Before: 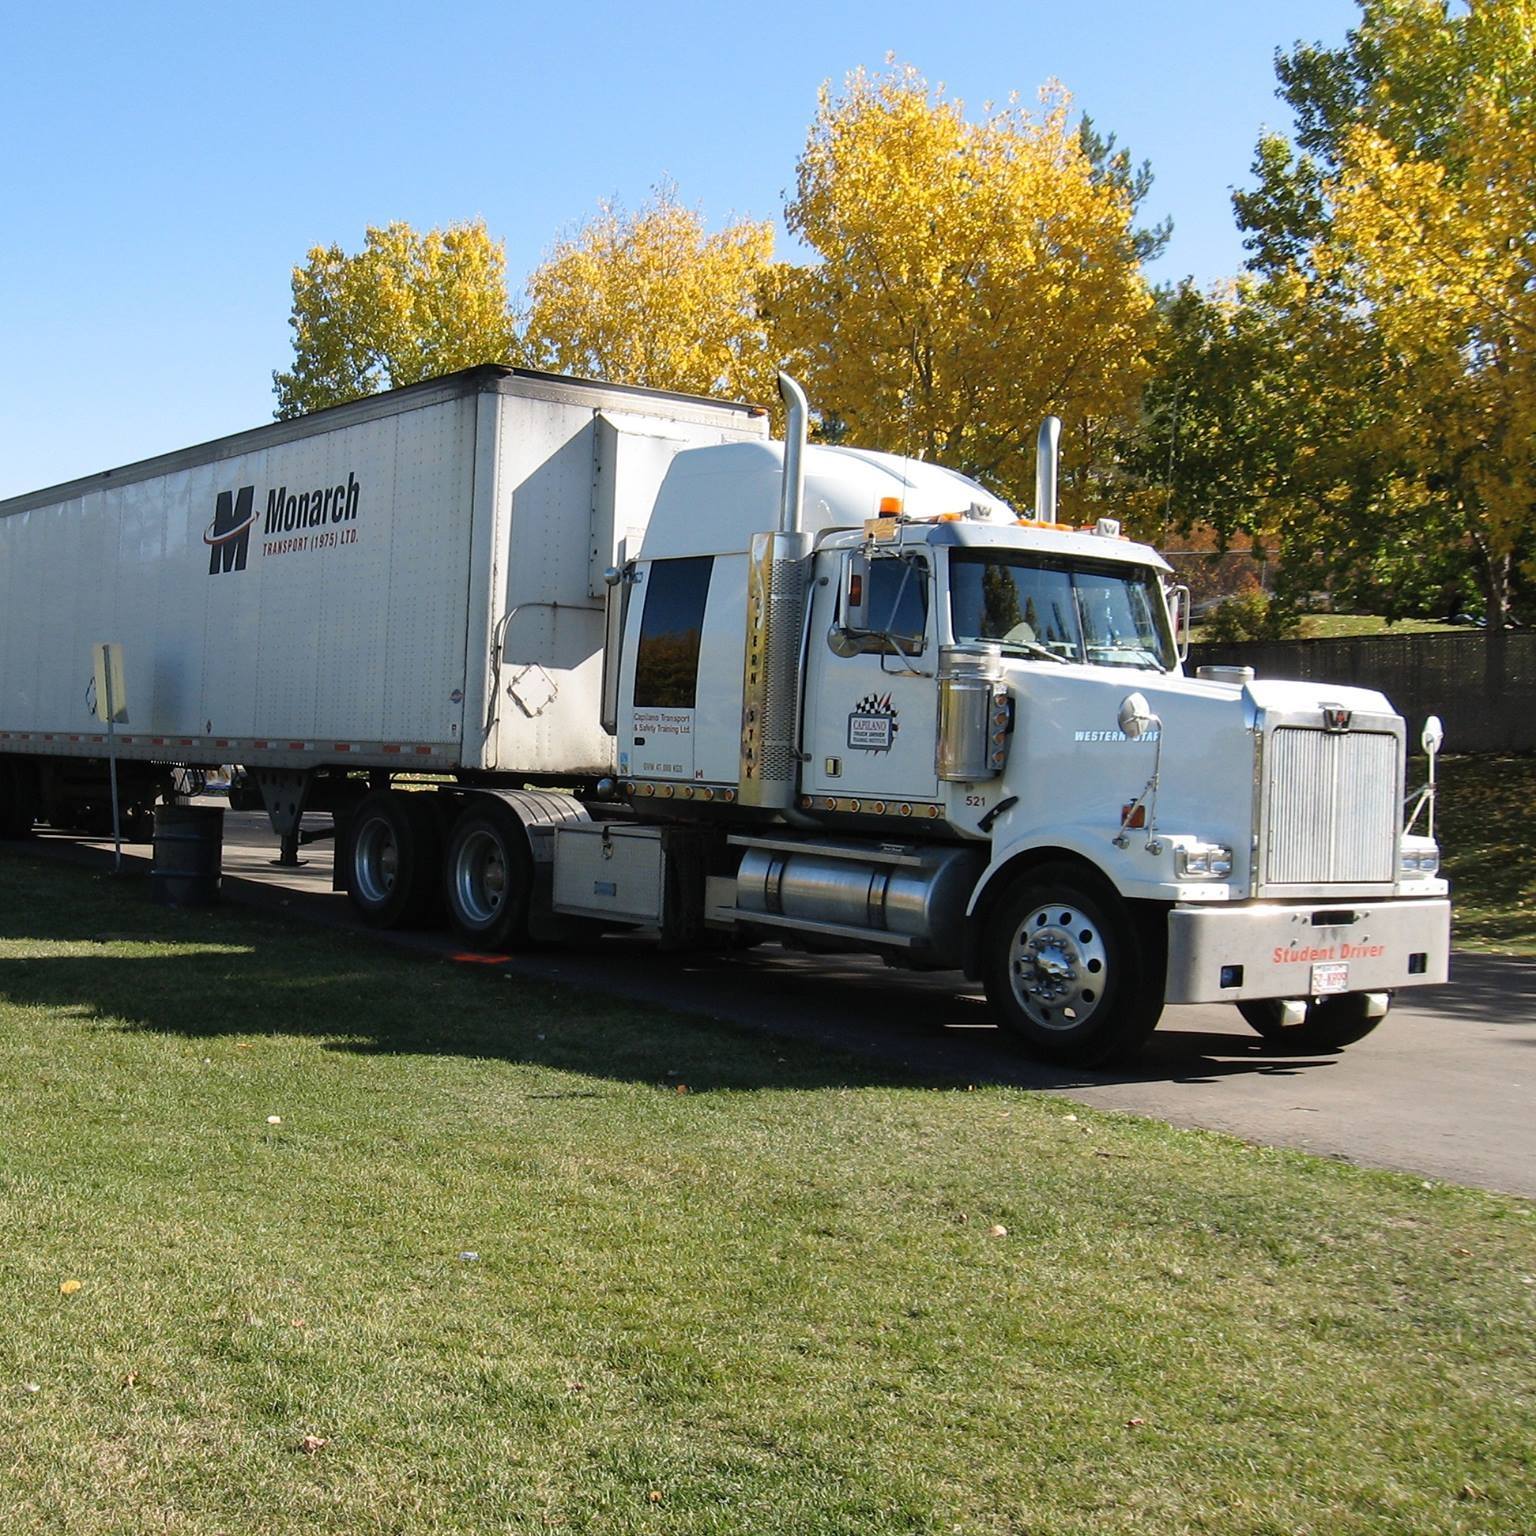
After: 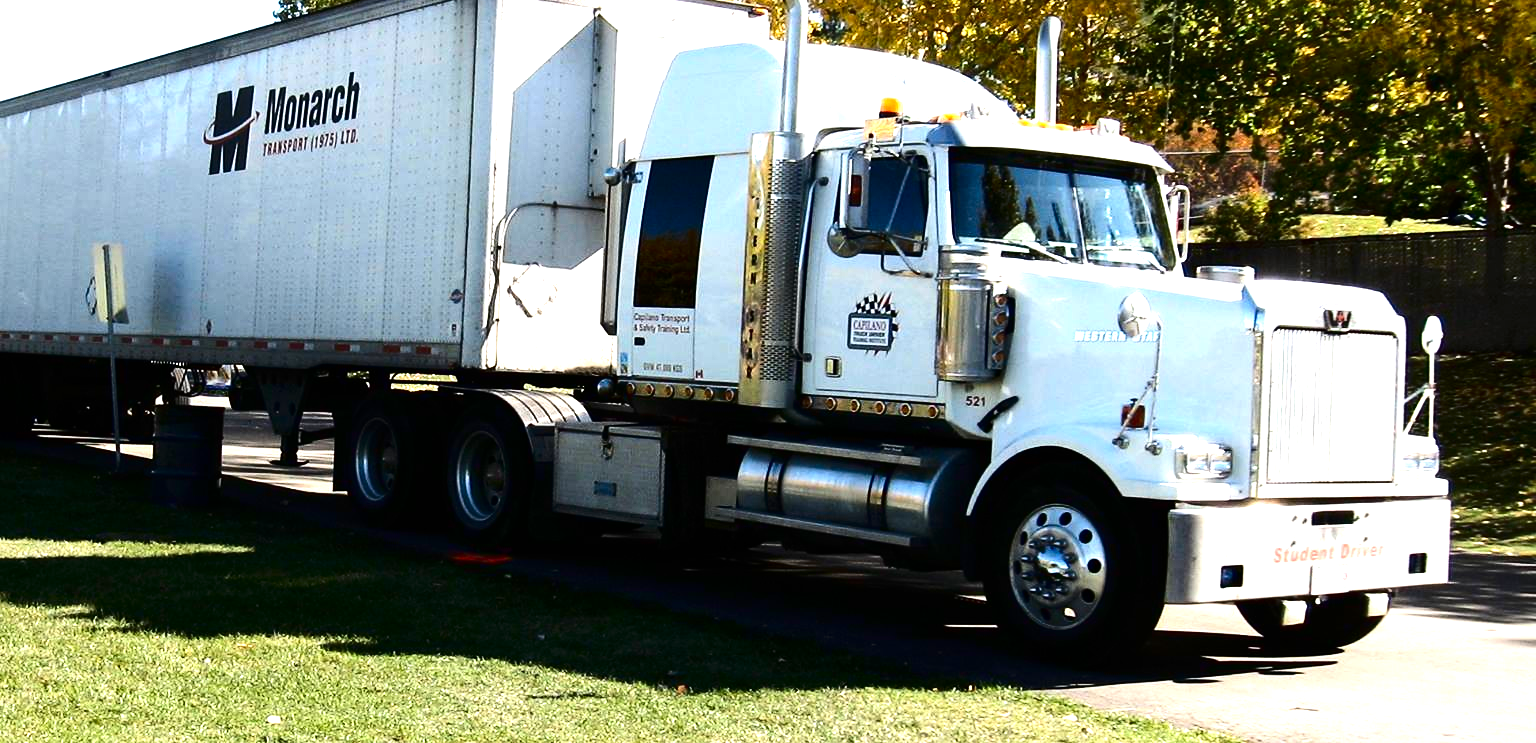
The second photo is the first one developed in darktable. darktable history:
exposure: black level correction 0, exposure 1 EV, compensate exposure bias true, compensate highlight preservation false
contrast brightness saturation: contrast 0.19, brightness -0.24, saturation 0.11
tone equalizer: -8 EV -0.417 EV, -7 EV -0.389 EV, -6 EV -0.333 EV, -5 EV -0.222 EV, -3 EV 0.222 EV, -2 EV 0.333 EV, -1 EV 0.389 EV, +0 EV 0.417 EV, edges refinement/feathering 500, mask exposure compensation -1.57 EV, preserve details no
crop and rotate: top 26.056%, bottom 25.543%
